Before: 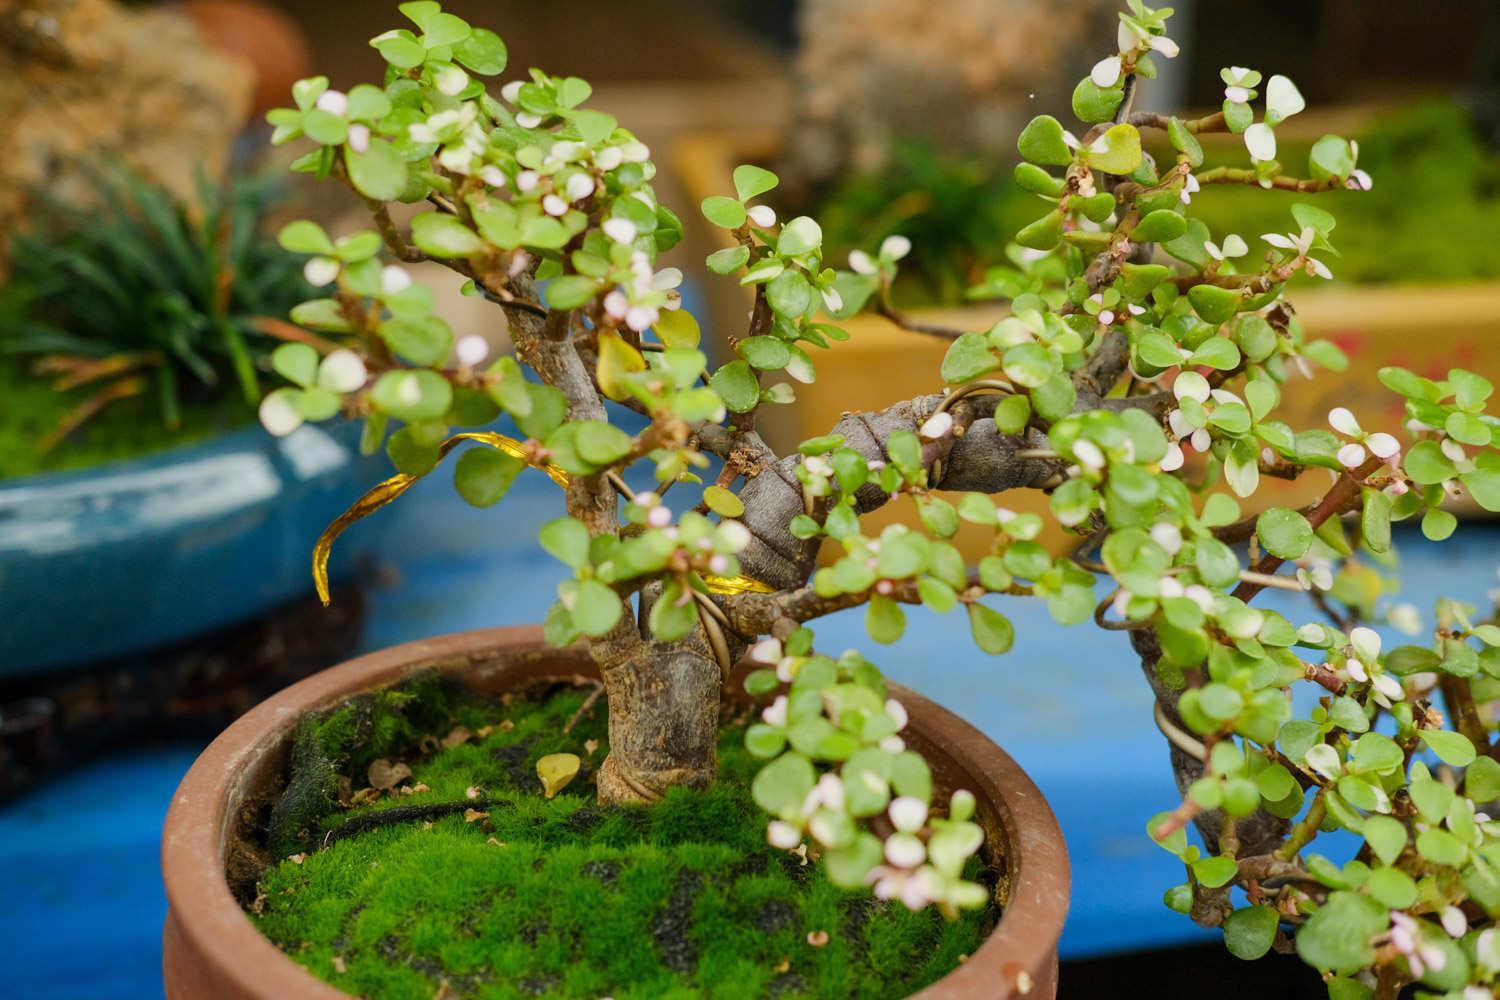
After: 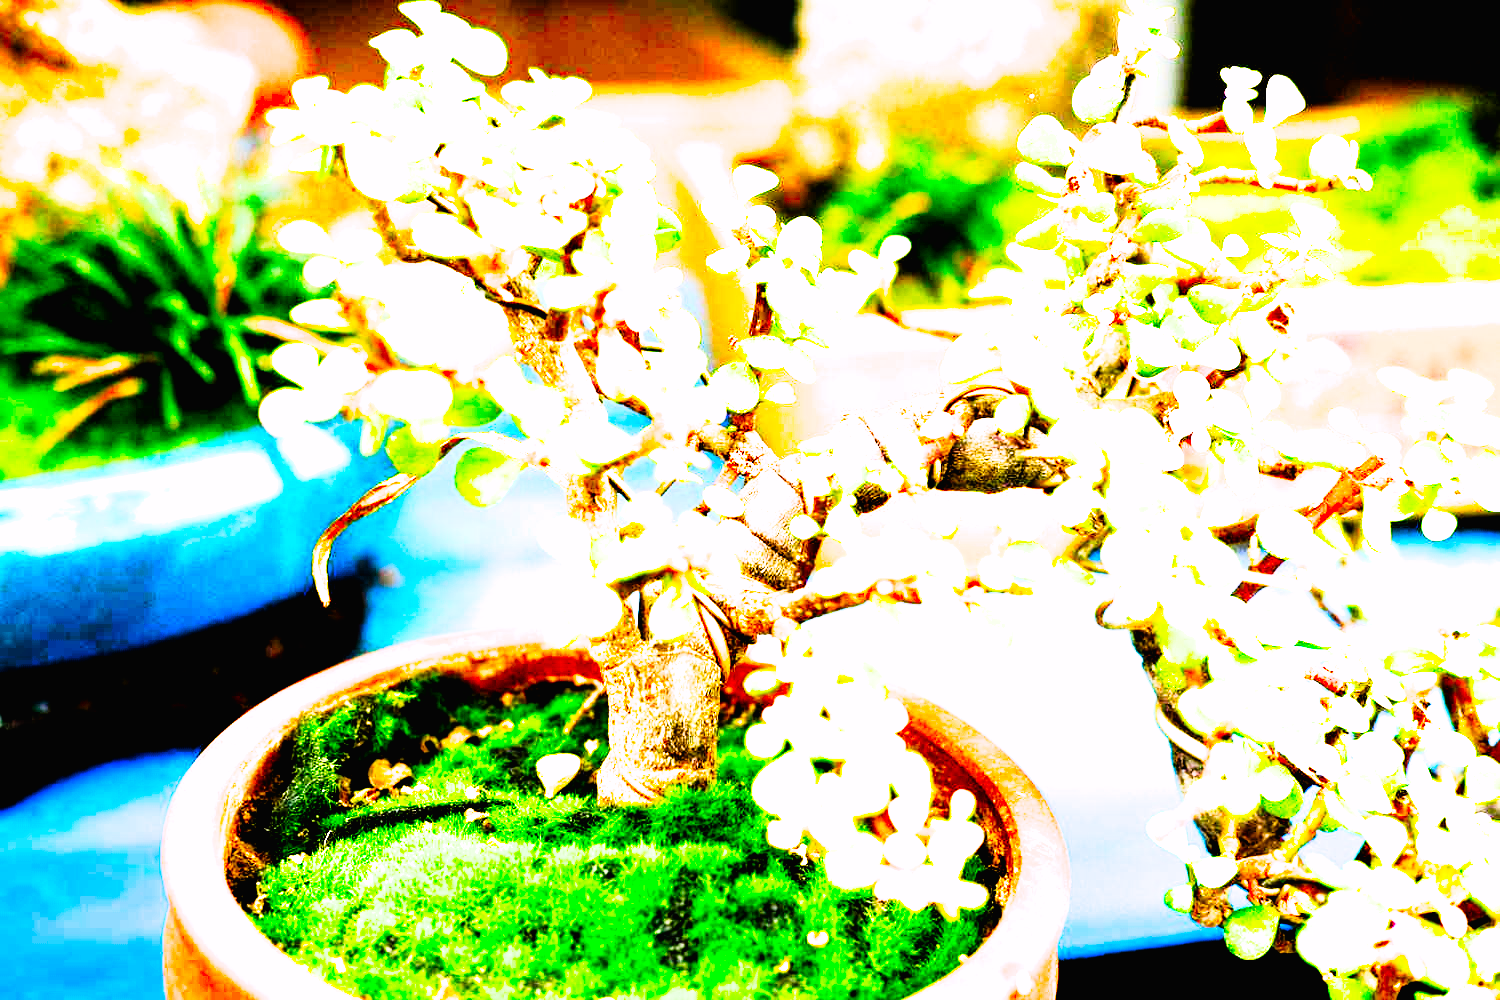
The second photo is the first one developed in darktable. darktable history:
exposure: exposure 1.996 EV, compensate highlight preservation false
tone curve: curves: ch0 [(0.016, 0.011) (0.094, 0.016) (0.469, 0.508) (0.721, 0.862) (1, 1)], preserve colors none
filmic rgb: black relative exposure -3.74 EV, white relative exposure 2.4 EV, threshold 5.98 EV, dynamic range scaling -49.92%, hardness 3.47, latitude 30.35%, contrast 1.803, color science v6 (2022), enable highlight reconstruction true
color correction: highlights a* 1.62, highlights b* -1.75, saturation 2.43
